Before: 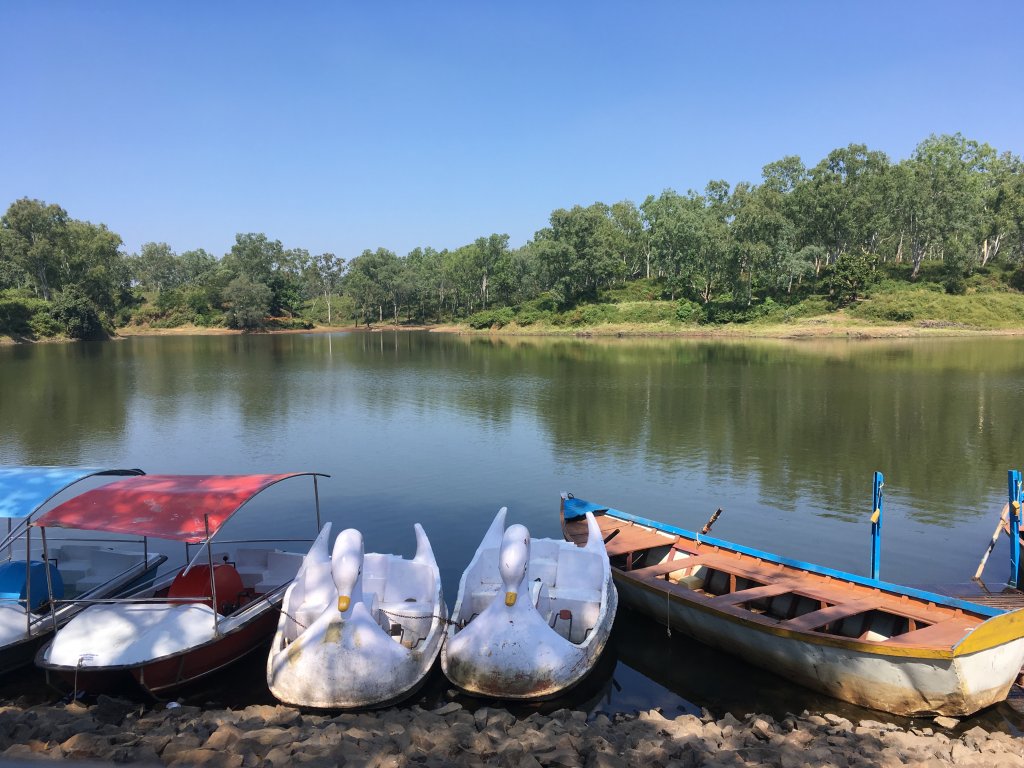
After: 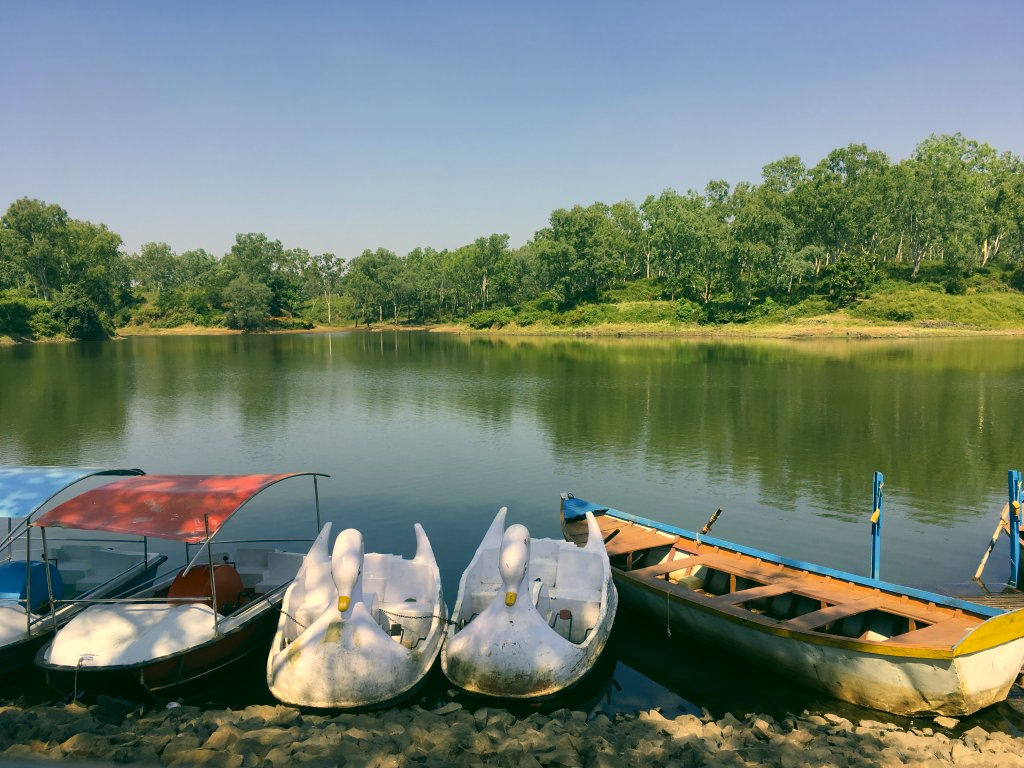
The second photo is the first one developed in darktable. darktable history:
color correction: highlights a* 5.1, highlights b* 24.91, shadows a* -15.65, shadows b* 3.89
